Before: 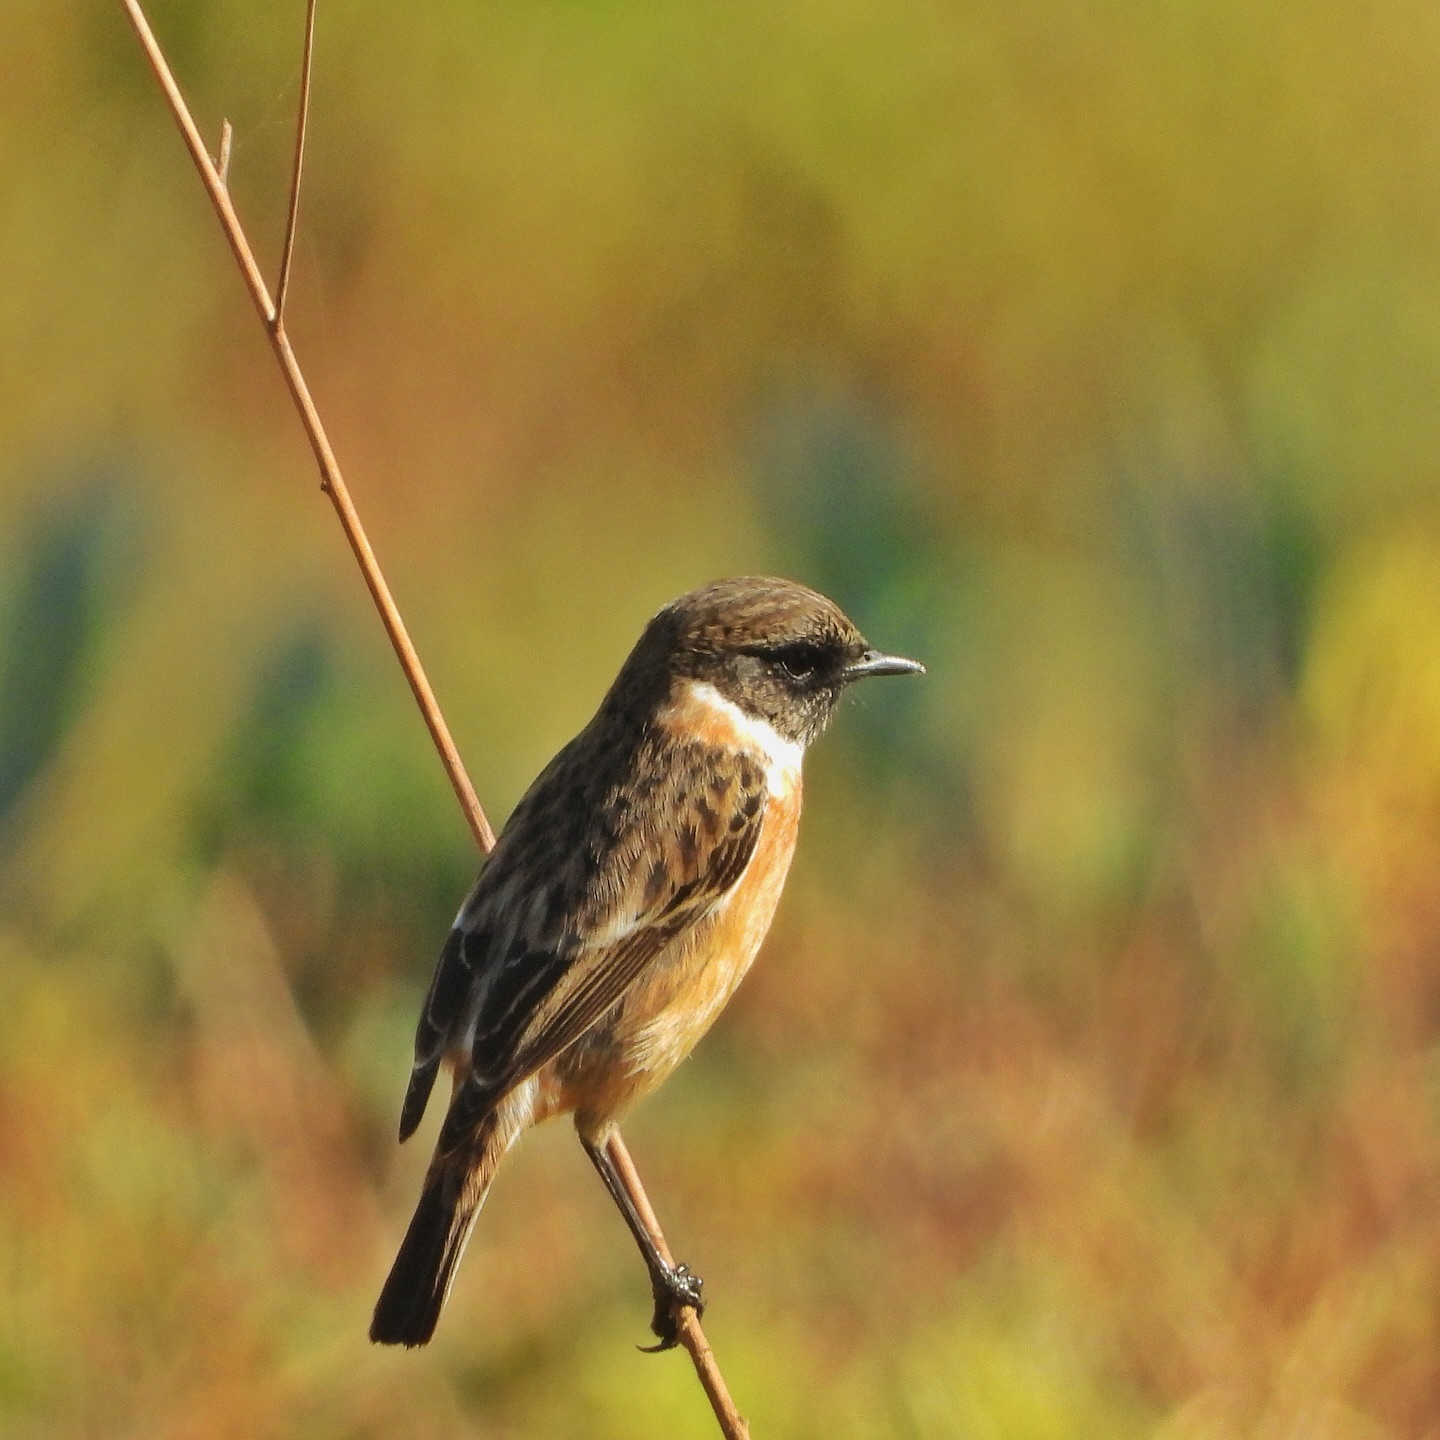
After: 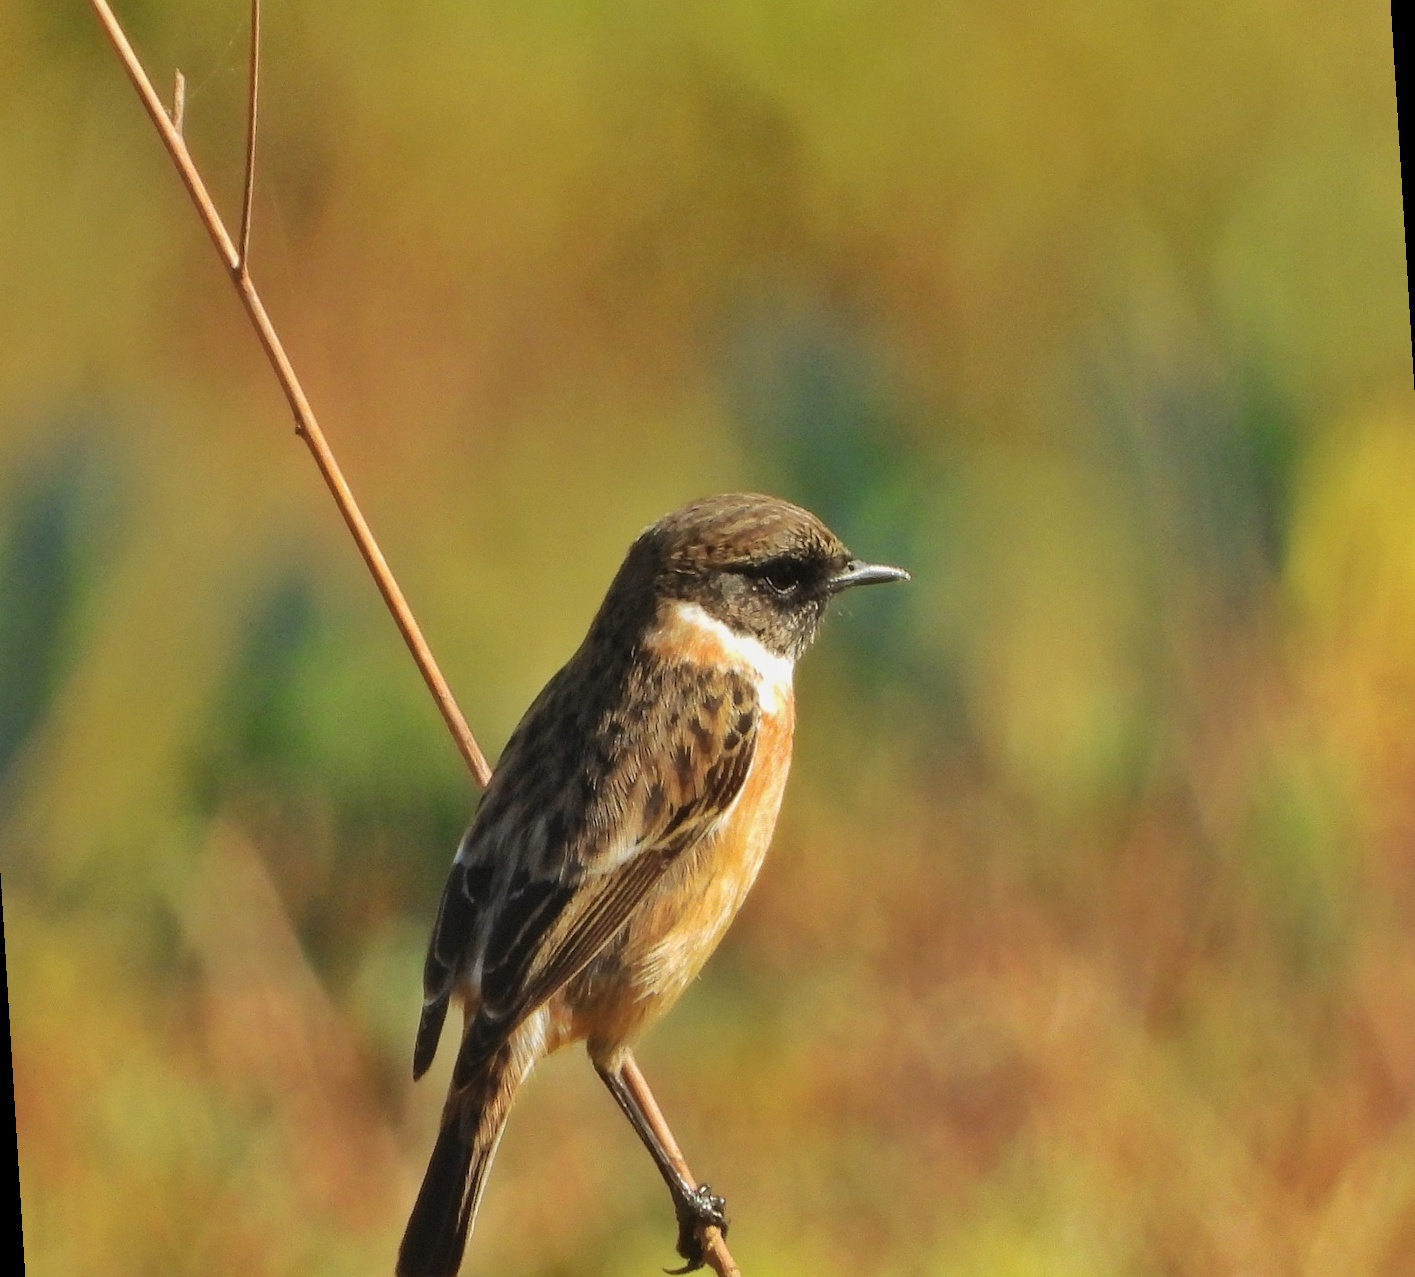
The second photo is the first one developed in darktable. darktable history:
rotate and perspective: rotation -3.52°, crop left 0.036, crop right 0.964, crop top 0.081, crop bottom 0.919
exposure: compensate exposure bias true, compensate highlight preservation false
